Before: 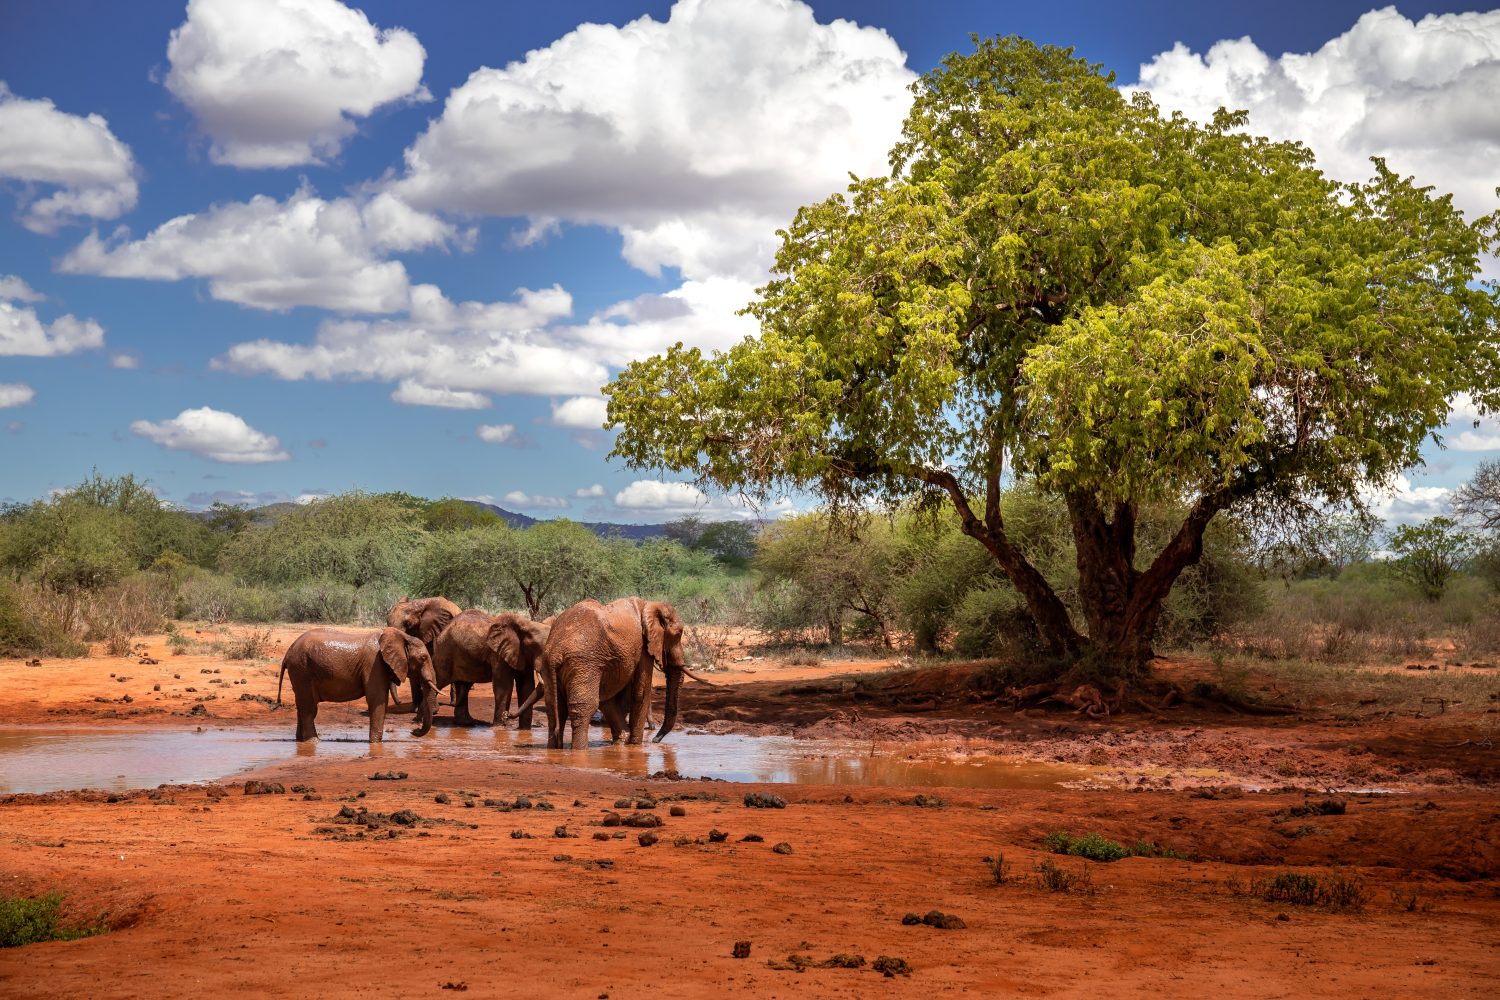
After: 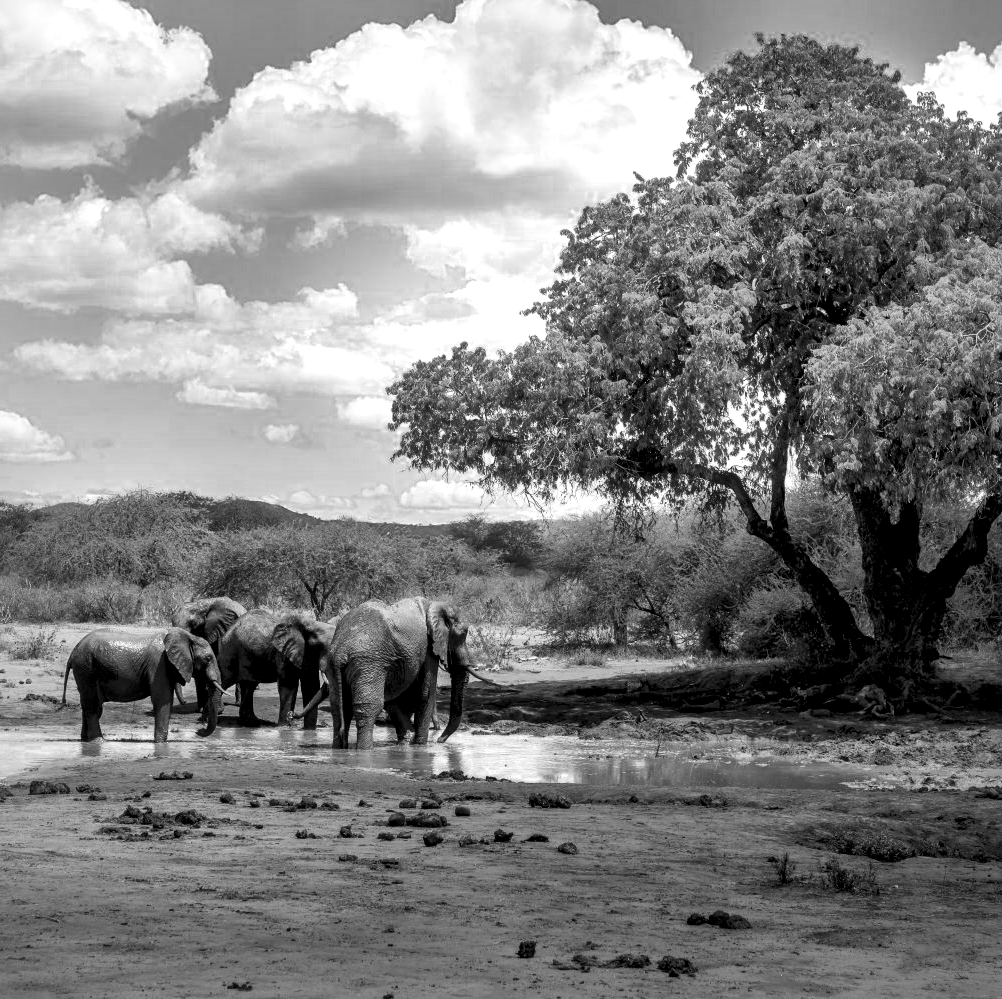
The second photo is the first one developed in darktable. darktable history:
haze removal: strength -0.051, compatibility mode true, adaptive false
exposure: black level correction 0.004, exposure 0.015 EV, compensate exposure bias true, compensate highlight preservation false
crop and rotate: left 14.424%, right 18.719%
local contrast: mode bilateral grid, contrast 25, coarseness 61, detail 151%, midtone range 0.2
color zones: curves: ch0 [(0, 0.613) (0.01, 0.613) (0.245, 0.448) (0.498, 0.529) (0.642, 0.665) (0.879, 0.777) (0.99, 0.613)]; ch1 [(0, 0) (0.143, 0) (0.286, 0) (0.429, 0) (0.571, 0) (0.714, 0) (0.857, 0)]
color balance rgb: linear chroma grading › global chroma 0.988%, perceptual saturation grading › global saturation 31.164%, global vibrance 32.318%
